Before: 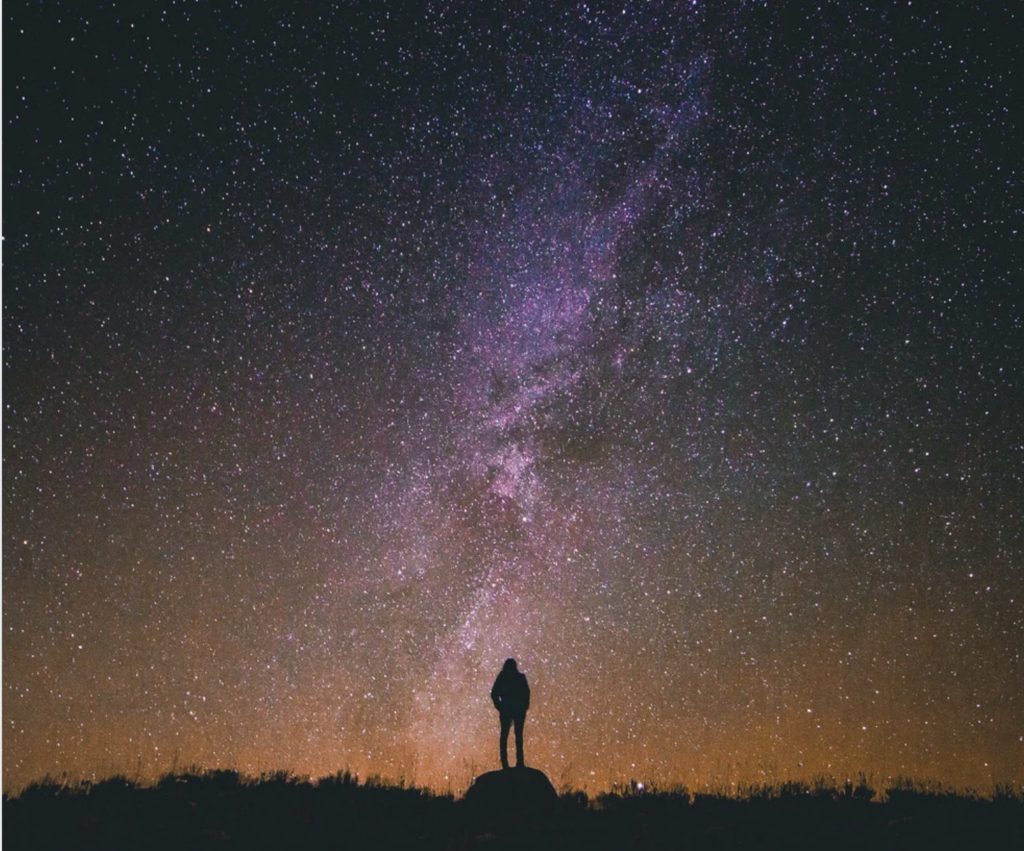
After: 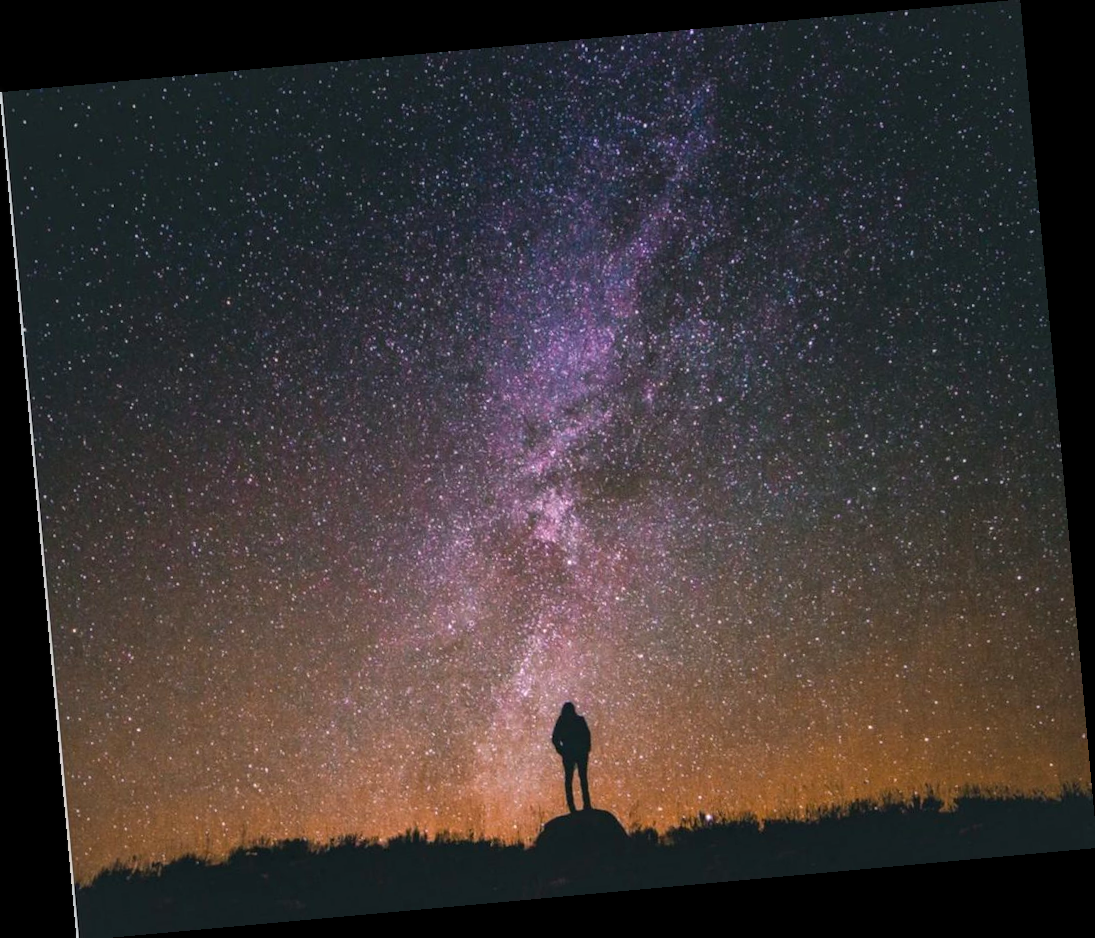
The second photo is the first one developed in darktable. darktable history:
rotate and perspective: rotation -5.2°, automatic cropping off
crop: top 0.05%, bottom 0.098%
local contrast: detail 130%
